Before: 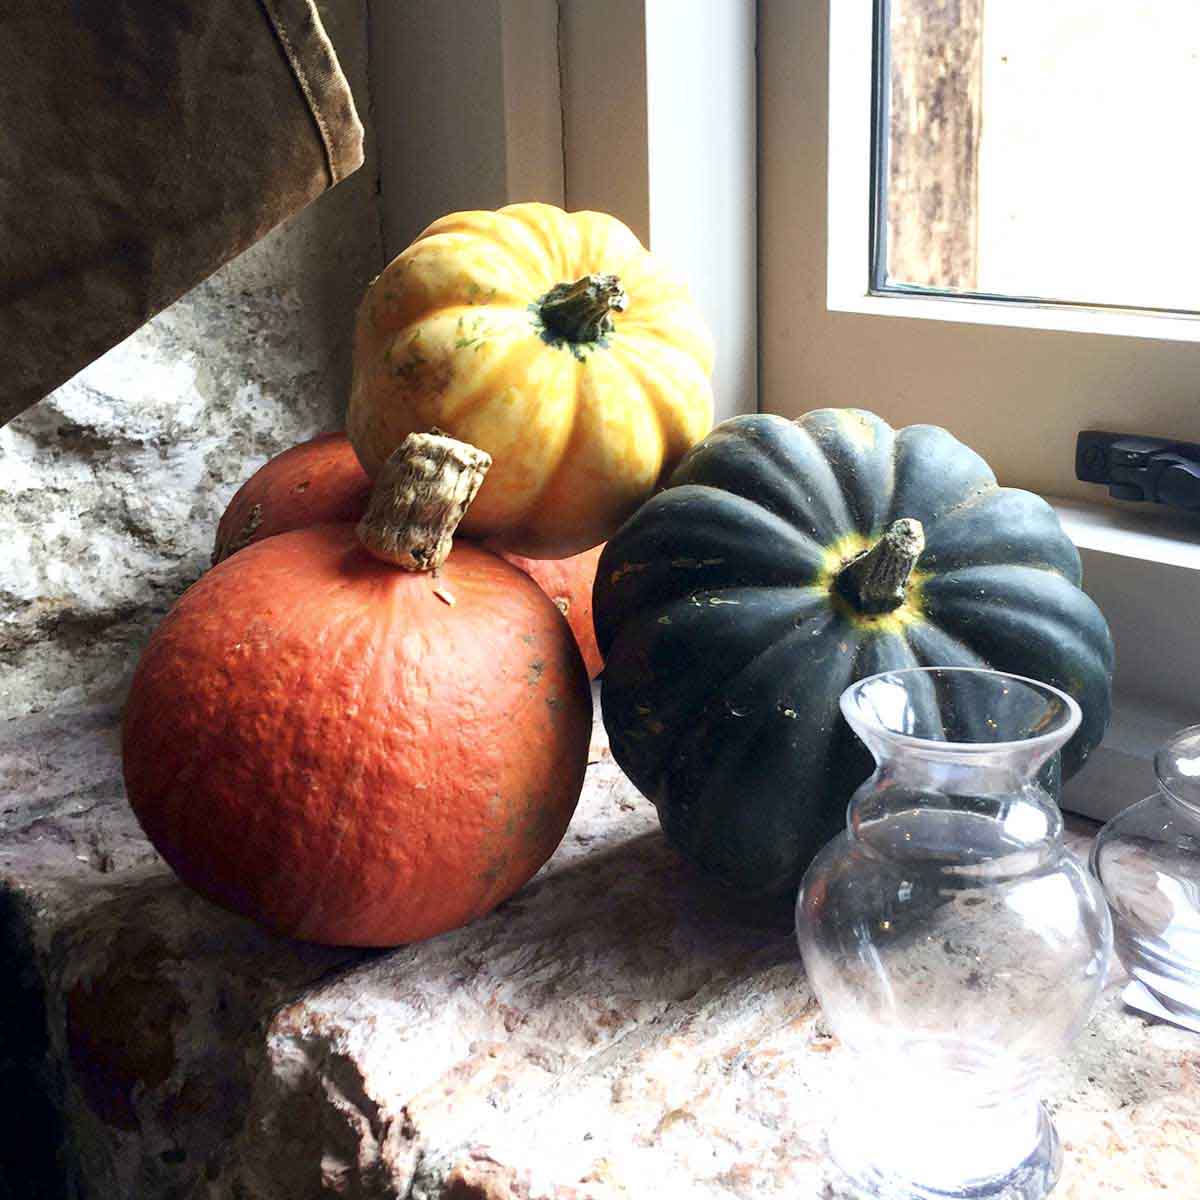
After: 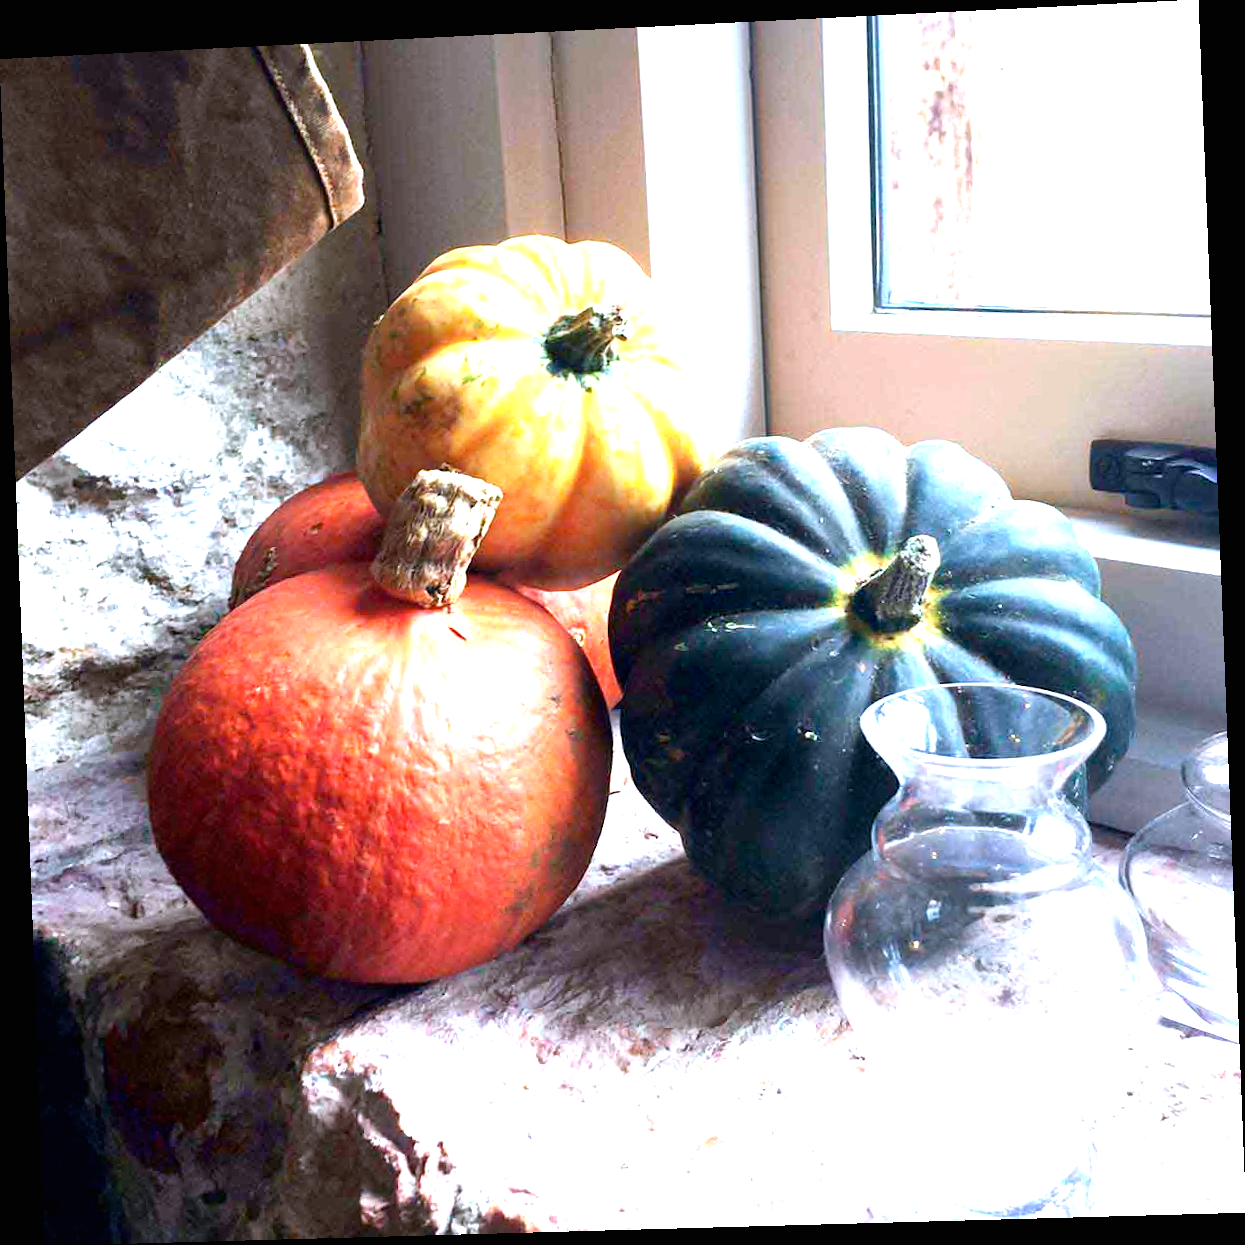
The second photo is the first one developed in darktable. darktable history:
exposure: black level correction 0, exposure 1.1 EV, compensate highlight preservation false
white balance: red 0.967, blue 1.119, emerald 0.756
rotate and perspective: rotation -2.22°, lens shift (horizontal) -0.022, automatic cropping off
